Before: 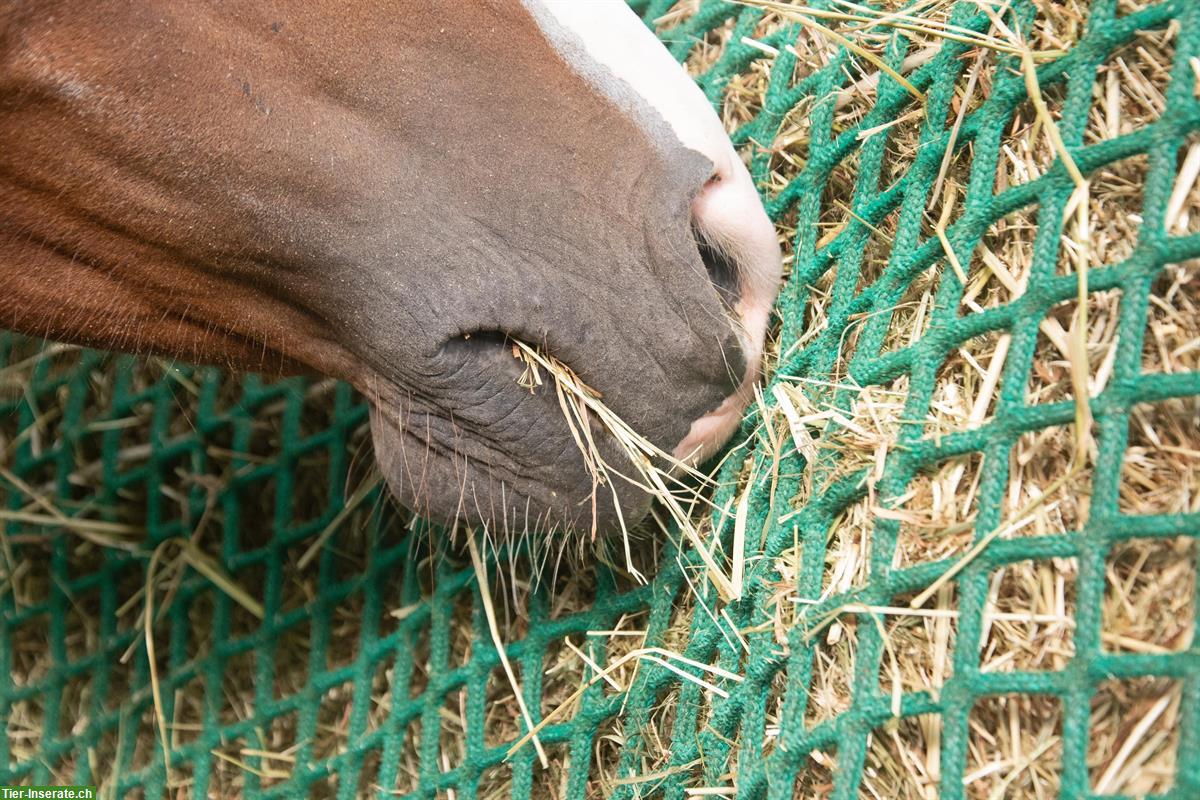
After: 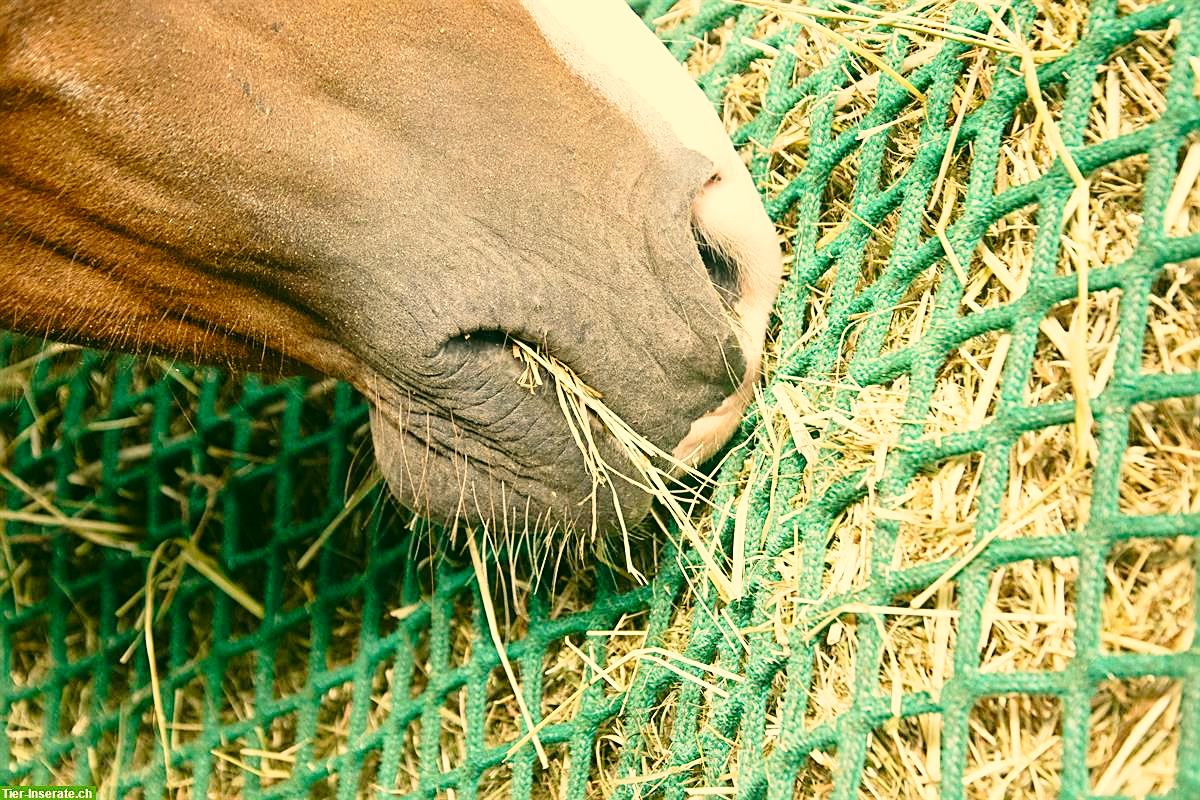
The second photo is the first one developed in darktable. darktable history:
sharpen: on, module defaults
base curve: curves: ch0 [(0, 0) (0.028, 0.03) (0.121, 0.232) (0.46, 0.748) (0.859, 0.968) (1, 1)], exposure shift 0.566, preserve colors none
color correction: highlights a* 5.15, highlights b* 24.98, shadows a* -15.52, shadows b* 3.93
